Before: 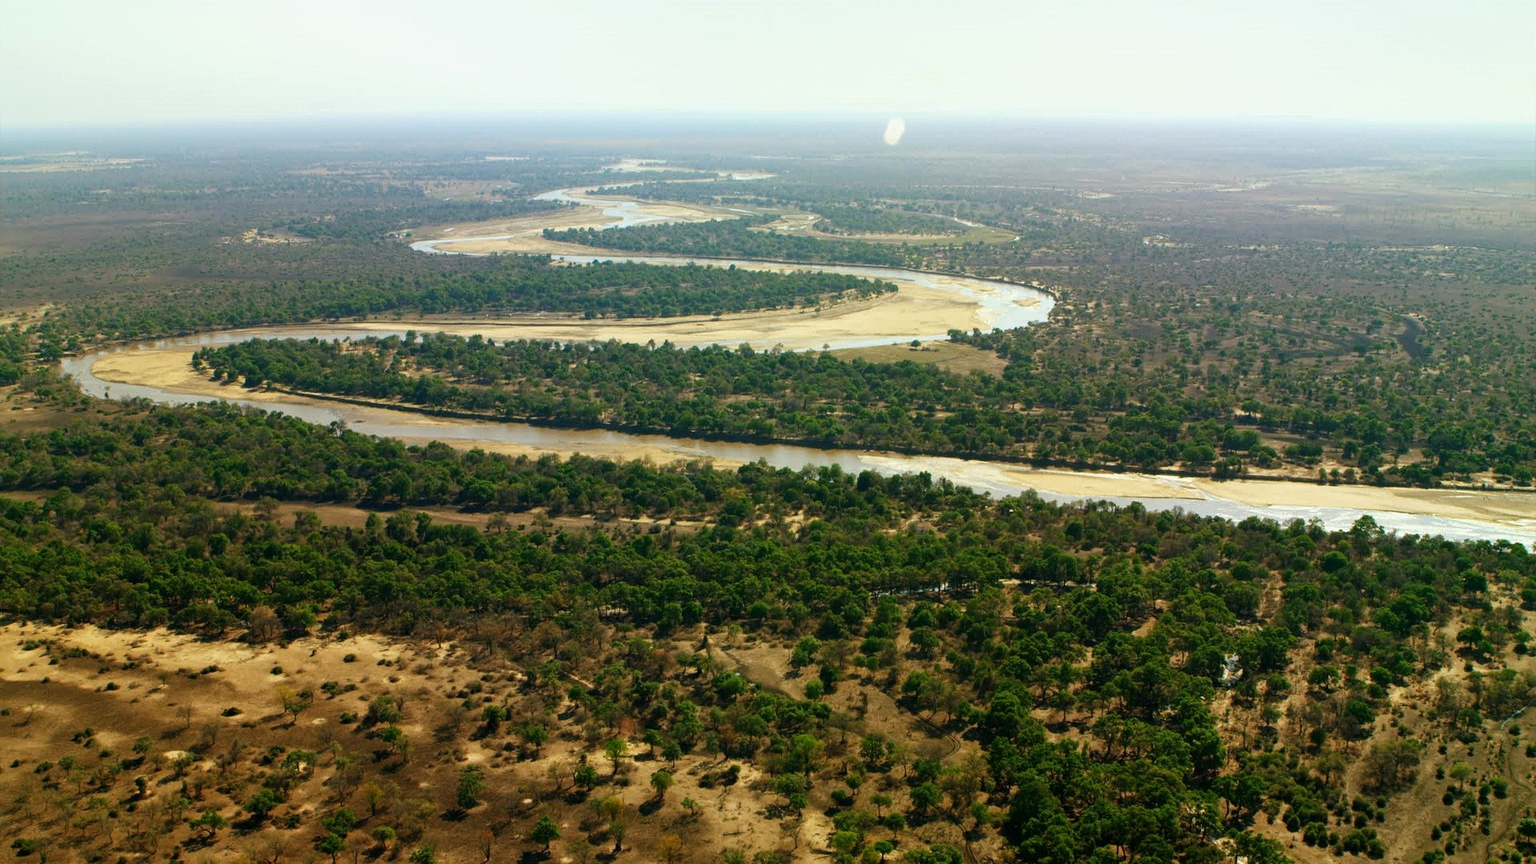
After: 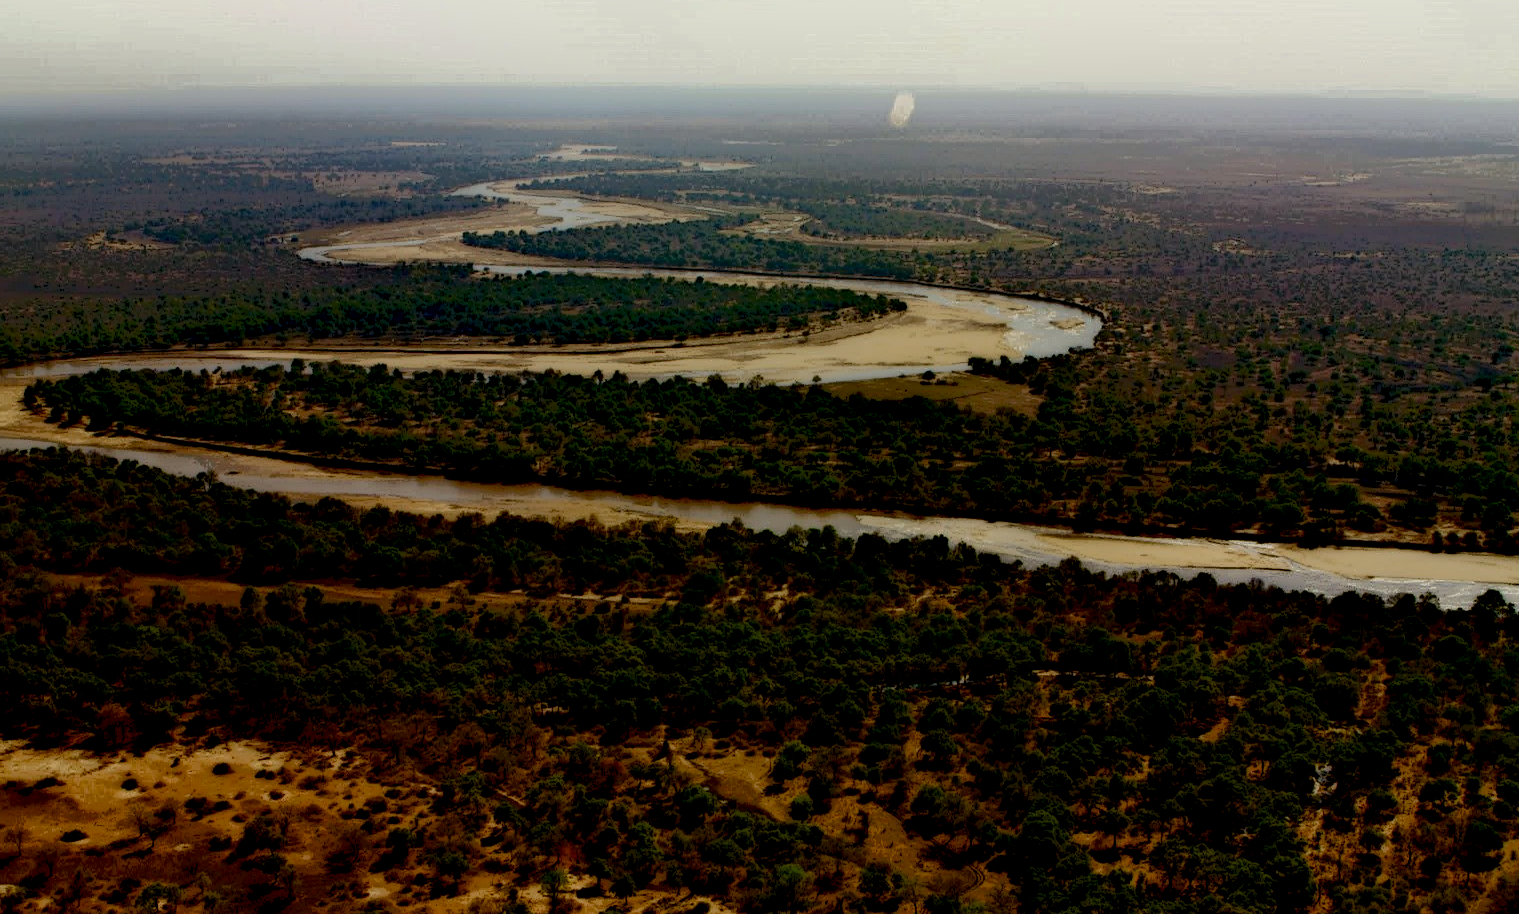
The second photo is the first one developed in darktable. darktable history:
local contrast: highlights 5%, shadows 221%, detail 164%, midtone range 0.007
crop: left 11.254%, top 5.076%, right 9.602%, bottom 10.203%
color balance rgb: shadows lift › chroma 0.746%, shadows lift › hue 115.52°, power › luminance -7.825%, power › chroma 1.354%, power › hue 330.42°, highlights gain › chroma 2.027%, highlights gain › hue 63.98°, global offset › luminance -0.48%, perceptual saturation grading › global saturation 24.686%, perceptual saturation grading › highlights -51.058%, perceptual saturation grading › mid-tones 19.312%, perceptual saturation grading › shadows 60.677%, global vibrance 20%
